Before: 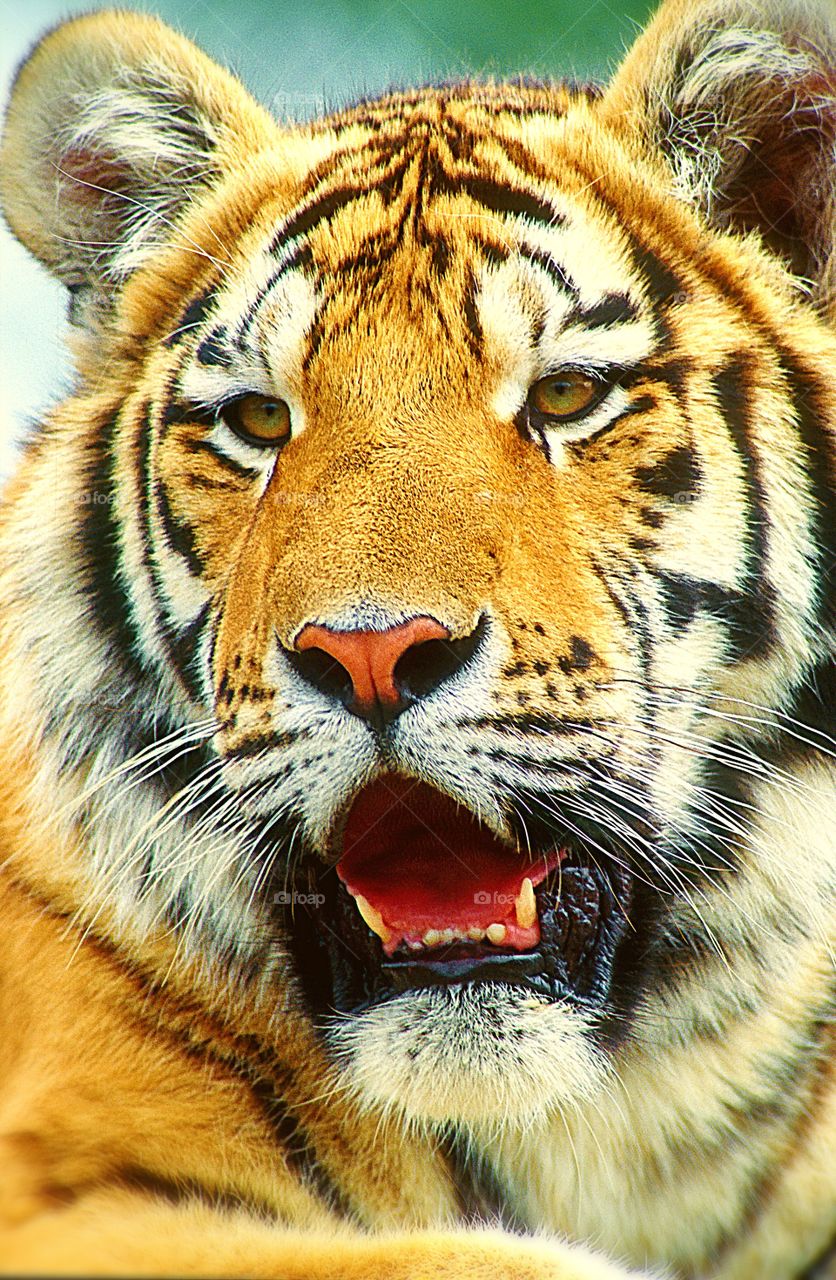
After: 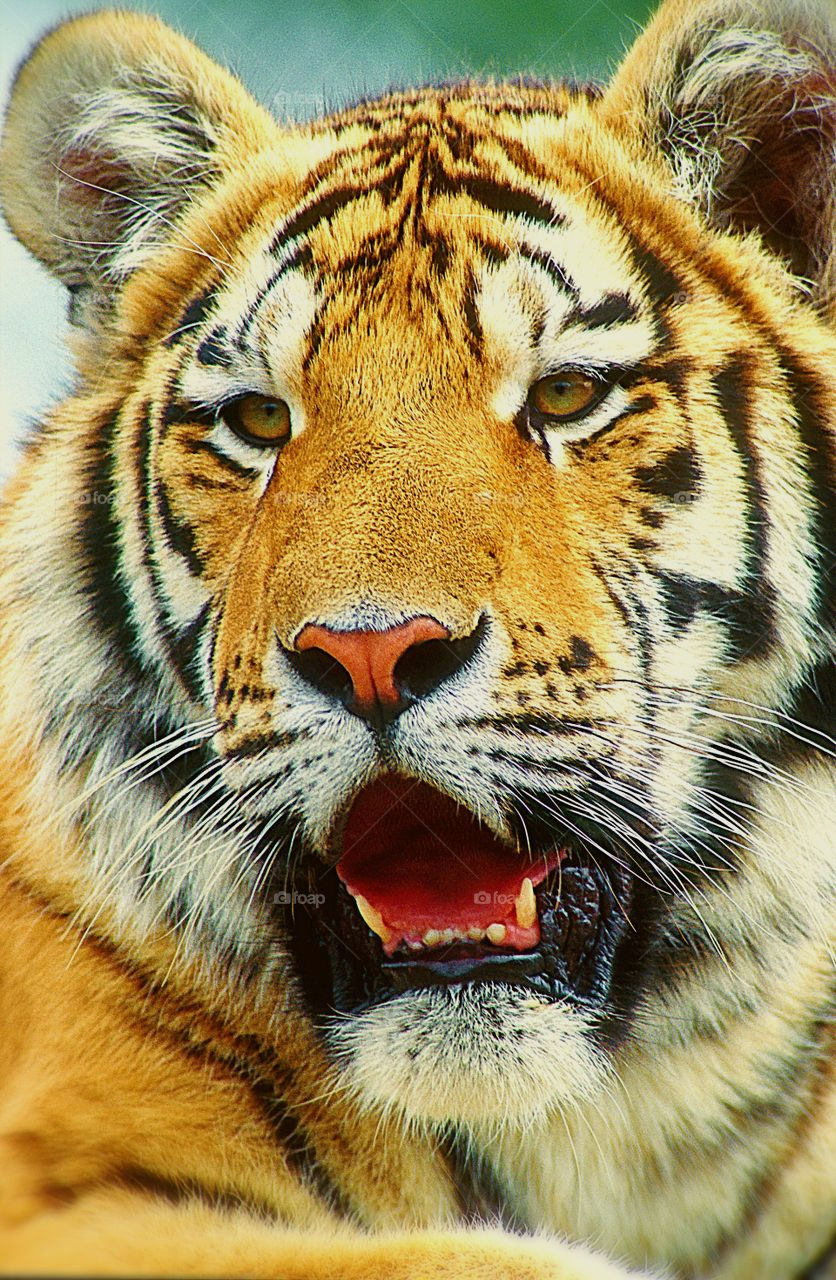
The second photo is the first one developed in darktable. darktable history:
exposure: exposure -0.29 EV, compensate highlight preservation false
